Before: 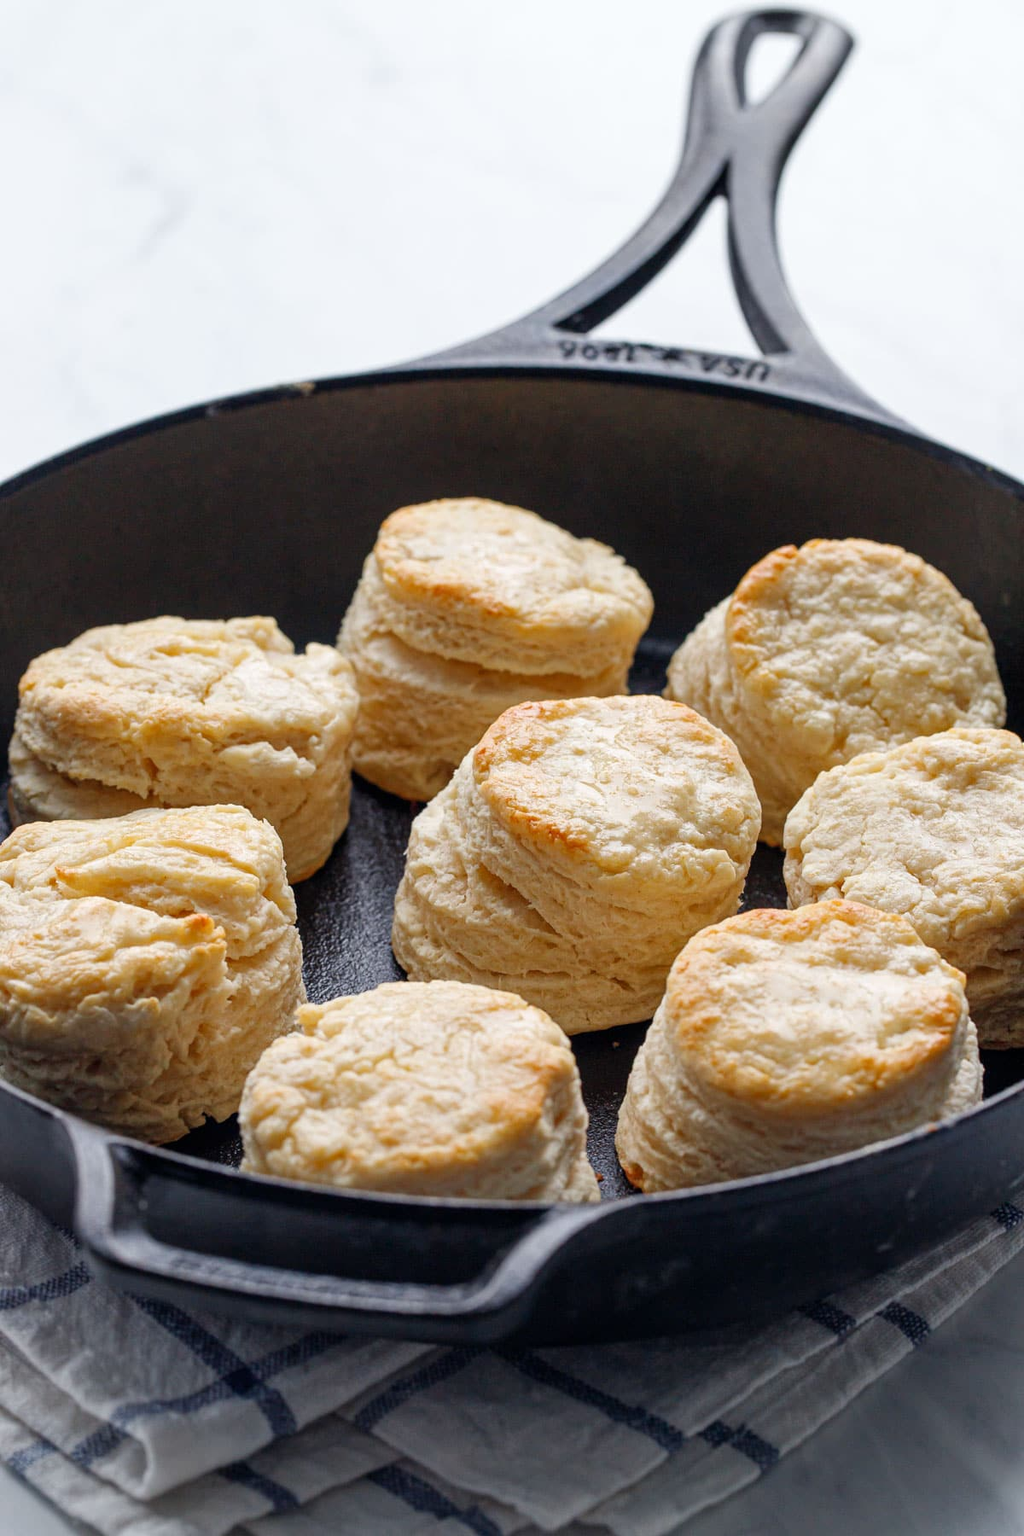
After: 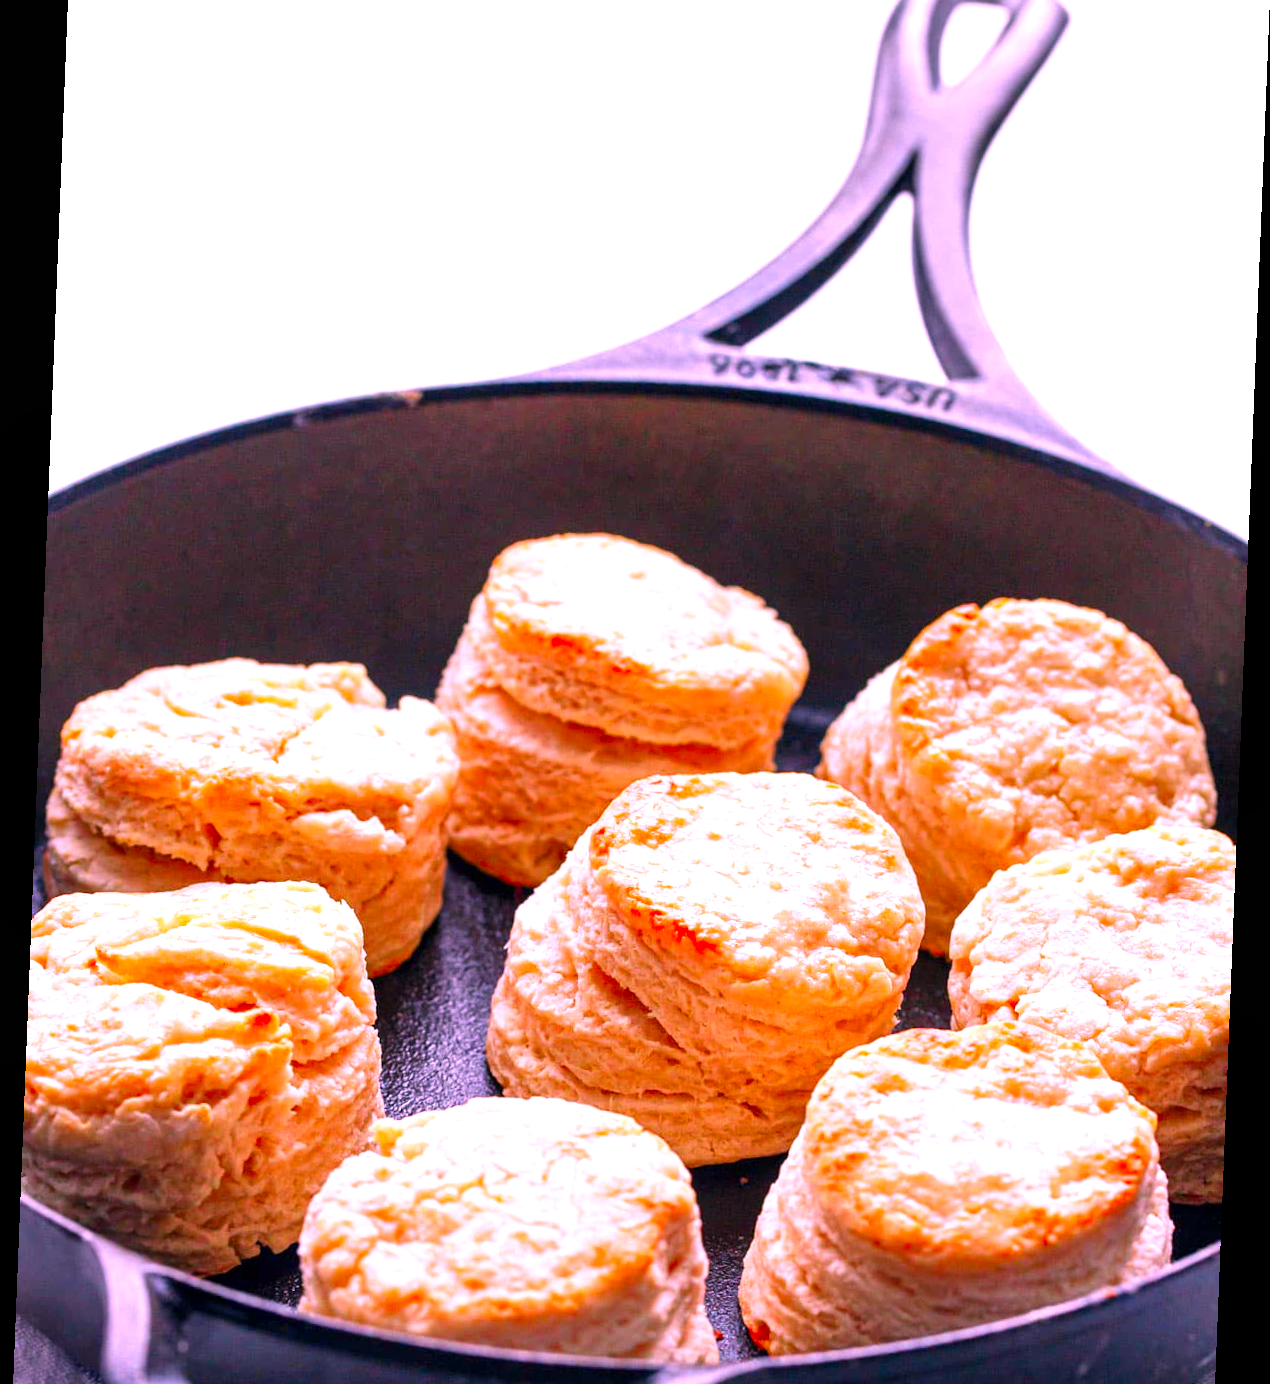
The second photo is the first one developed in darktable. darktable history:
local contrast: mode bilateral grid, contrast 20, coarseness 50, detail 130%, midtone range 0.2
color correction: highlights a* 19.5, highlights b* -11.53, saturation 1.69
crop: top 3.857%, bottom 21.132%
exposure: black level correction 0, exposure 0.9 EV, compensate exposure bias true, compensate highlight preservation false
rotate and perspective: rotation 2.27°, automatic cropping off
white balance: emerald 1
